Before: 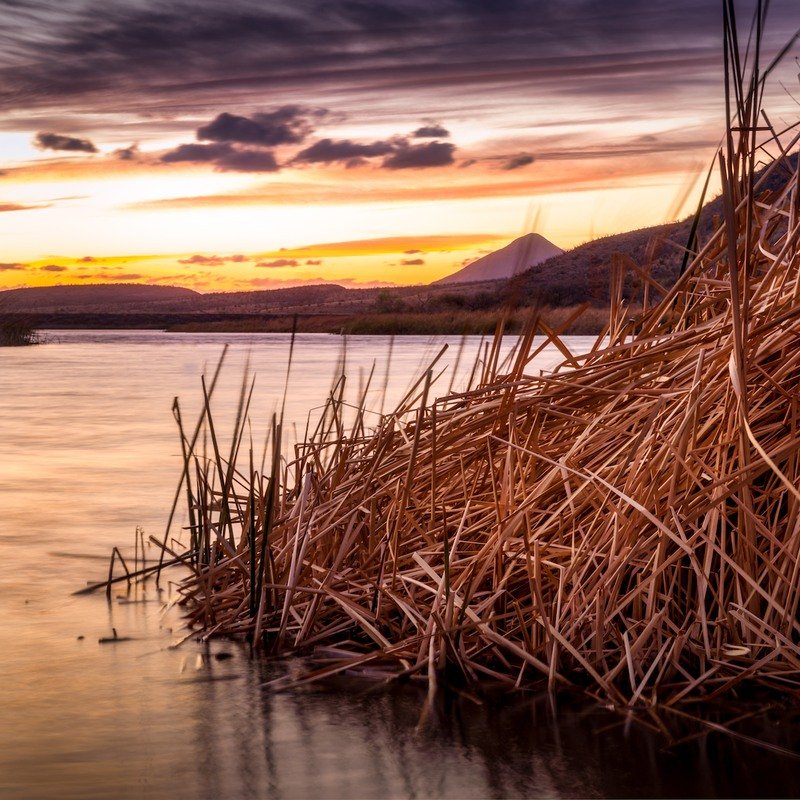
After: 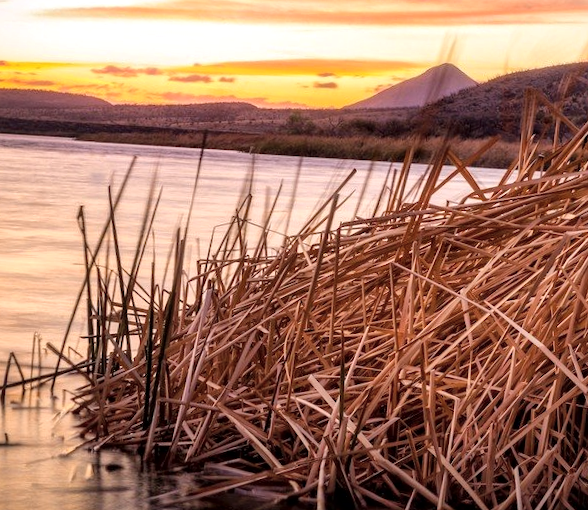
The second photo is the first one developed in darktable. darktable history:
global tonemap: drago (1, 100), detail 1
crop and rotate: angle -3.37°, left 9.79%, top 20.73%, right 12.42%, bottom 11.82%
